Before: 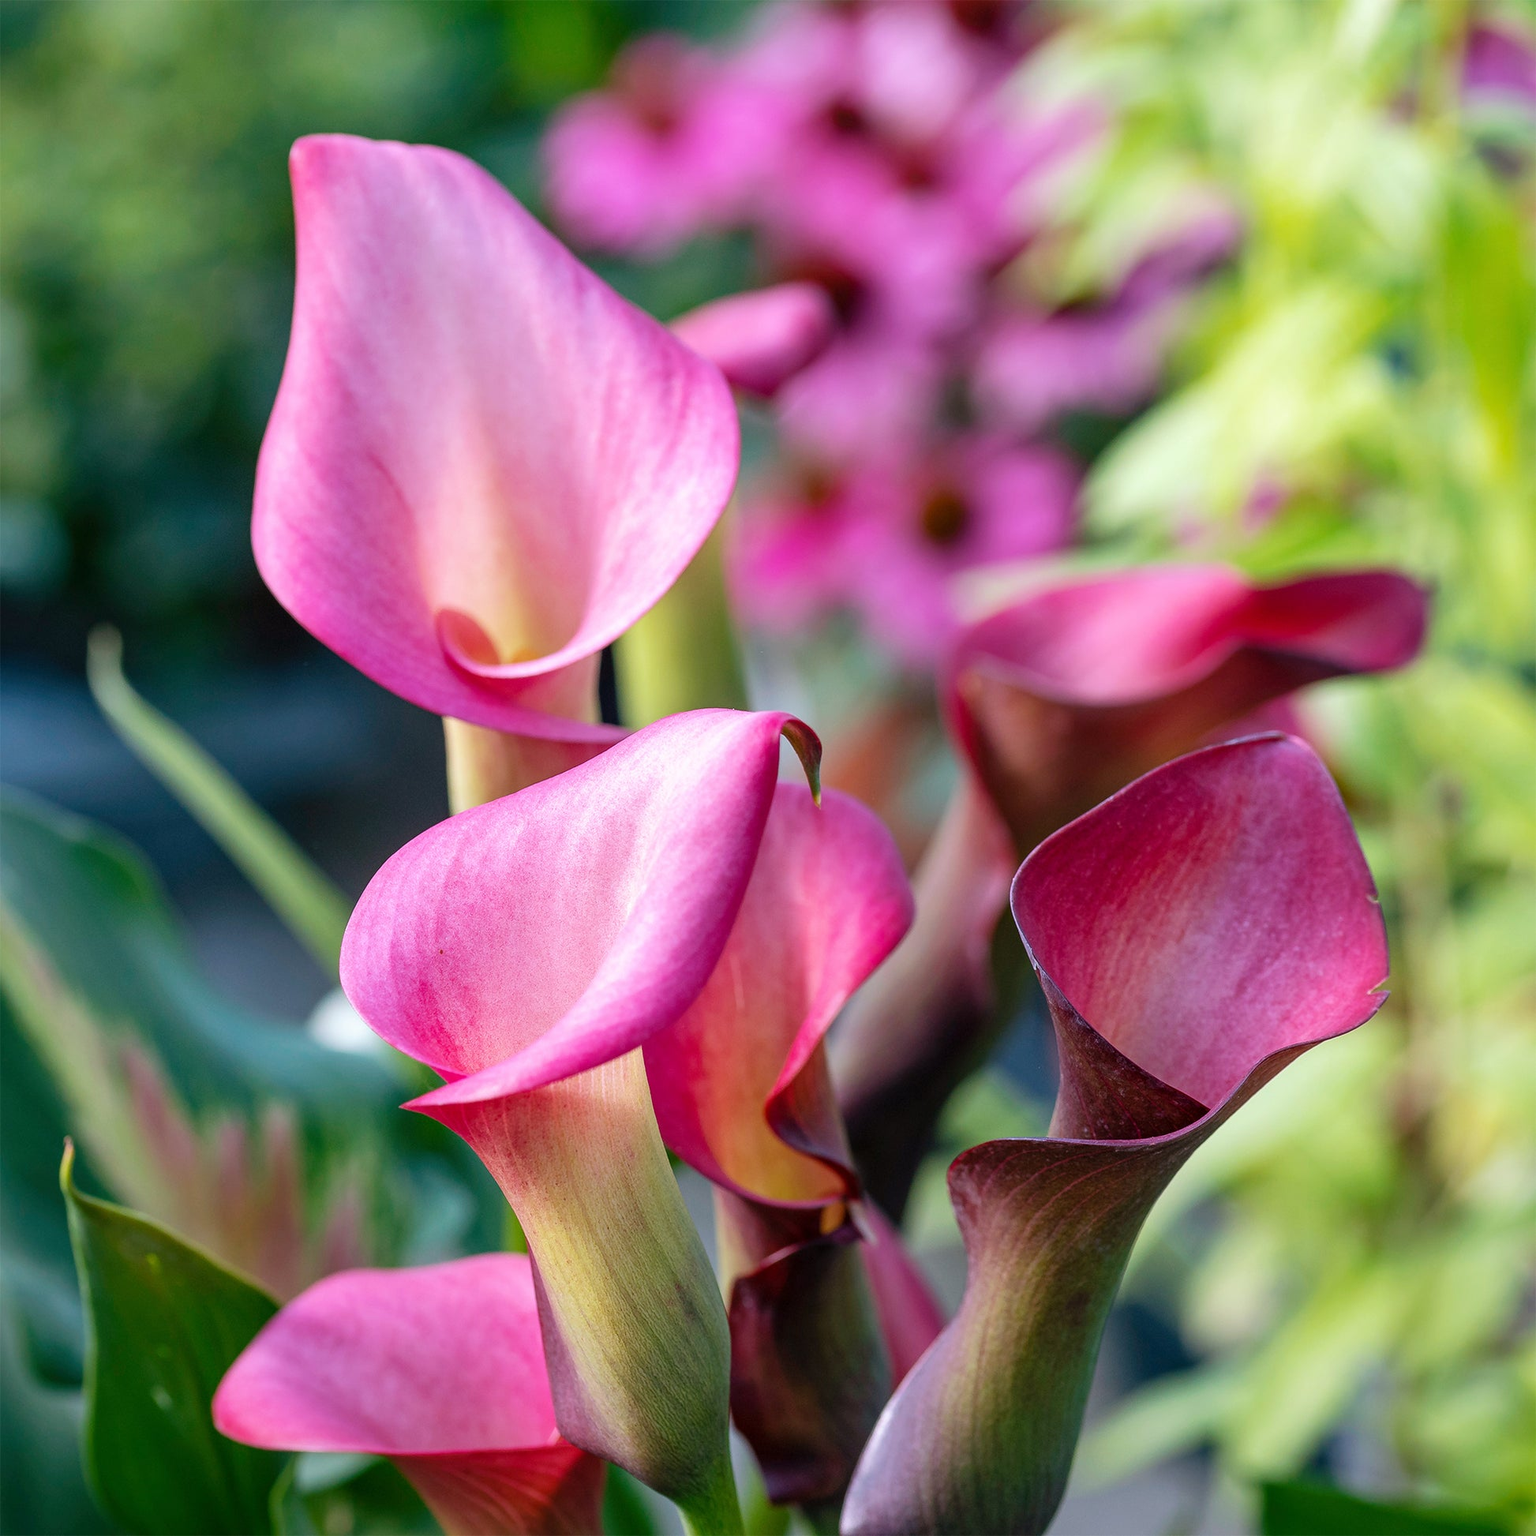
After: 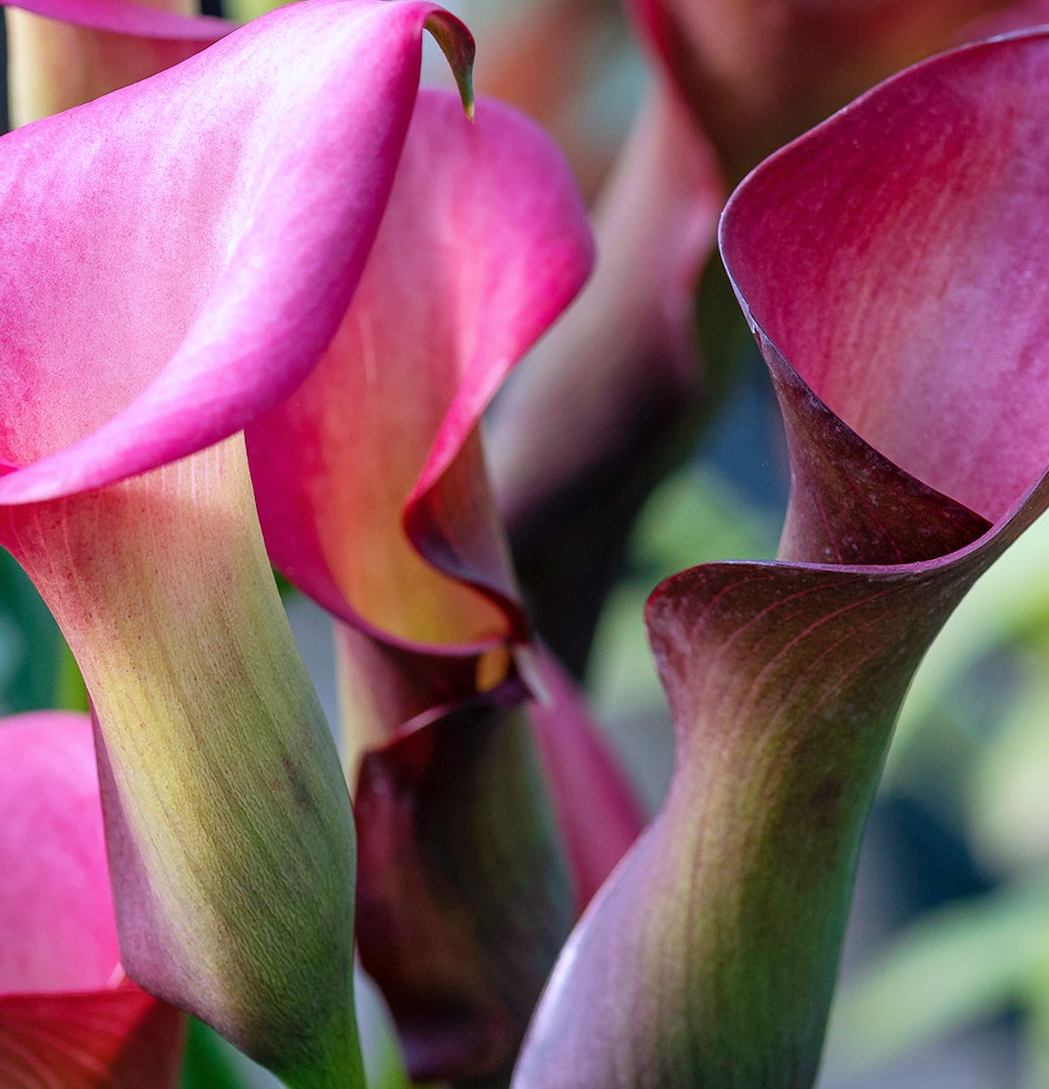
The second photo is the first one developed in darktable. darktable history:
crop: left 29.672%, top 41.786%, right 20.851%, bottom 3.487%
rotate and perspective: rotation 0.128°, lens shift (vertical) -0.181, lens shift (horizontal) -0.044, shear 0.001, automatic cropping off
color calibration: illuminant as shot in camera, x 0.358, y 0.373, temperature 4628.91 K
